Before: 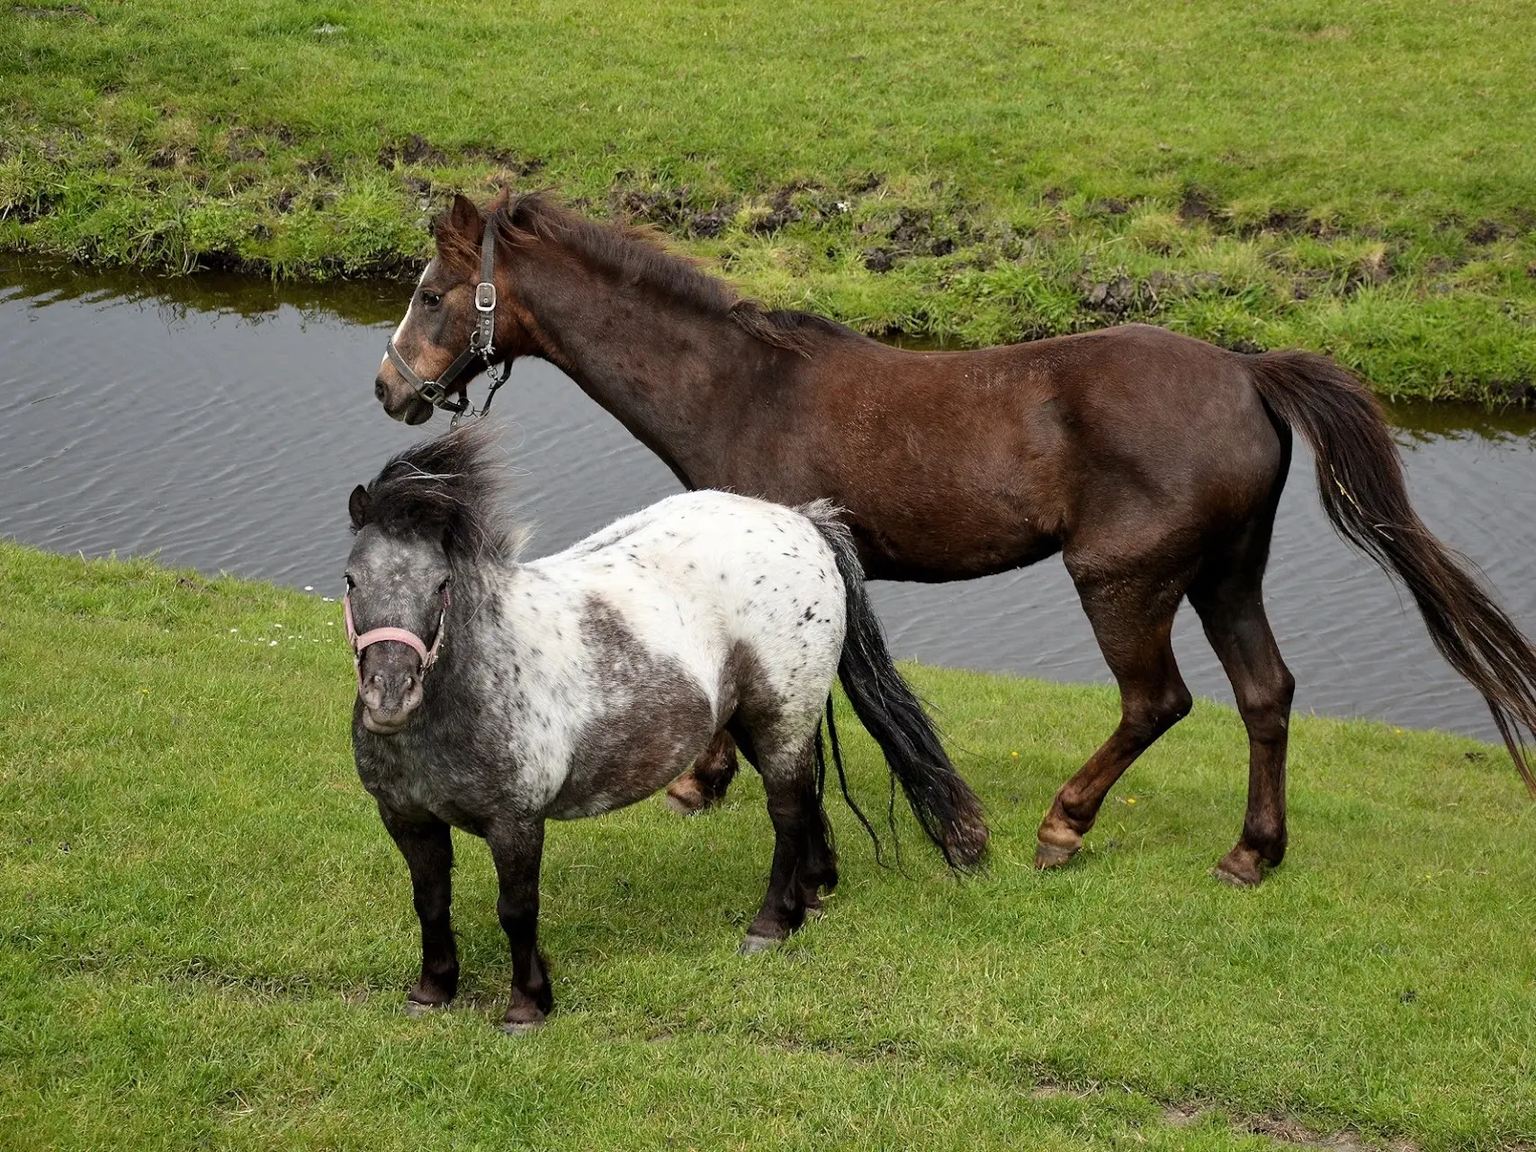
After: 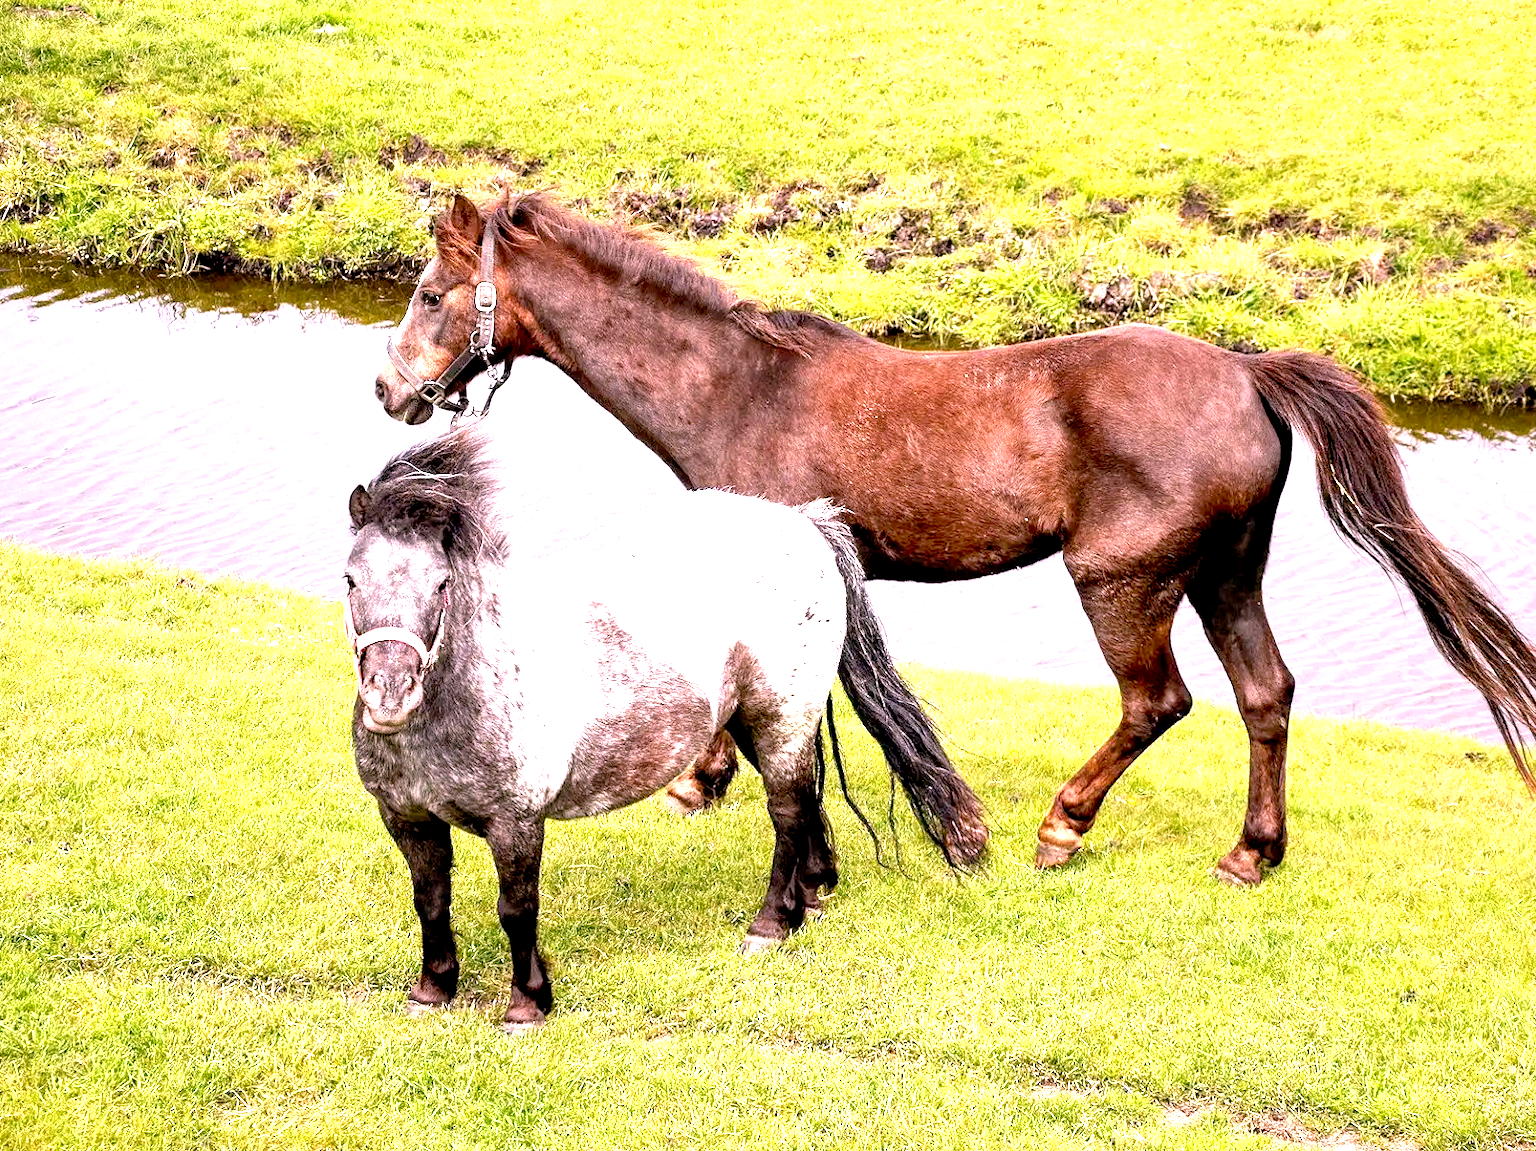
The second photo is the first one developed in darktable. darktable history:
local contrast: on, module defaults
exposure: black level correction 0.005, exposure 2.084 EV, compensate highlight preservation false
white balance: red 1.188, blue 1.11
